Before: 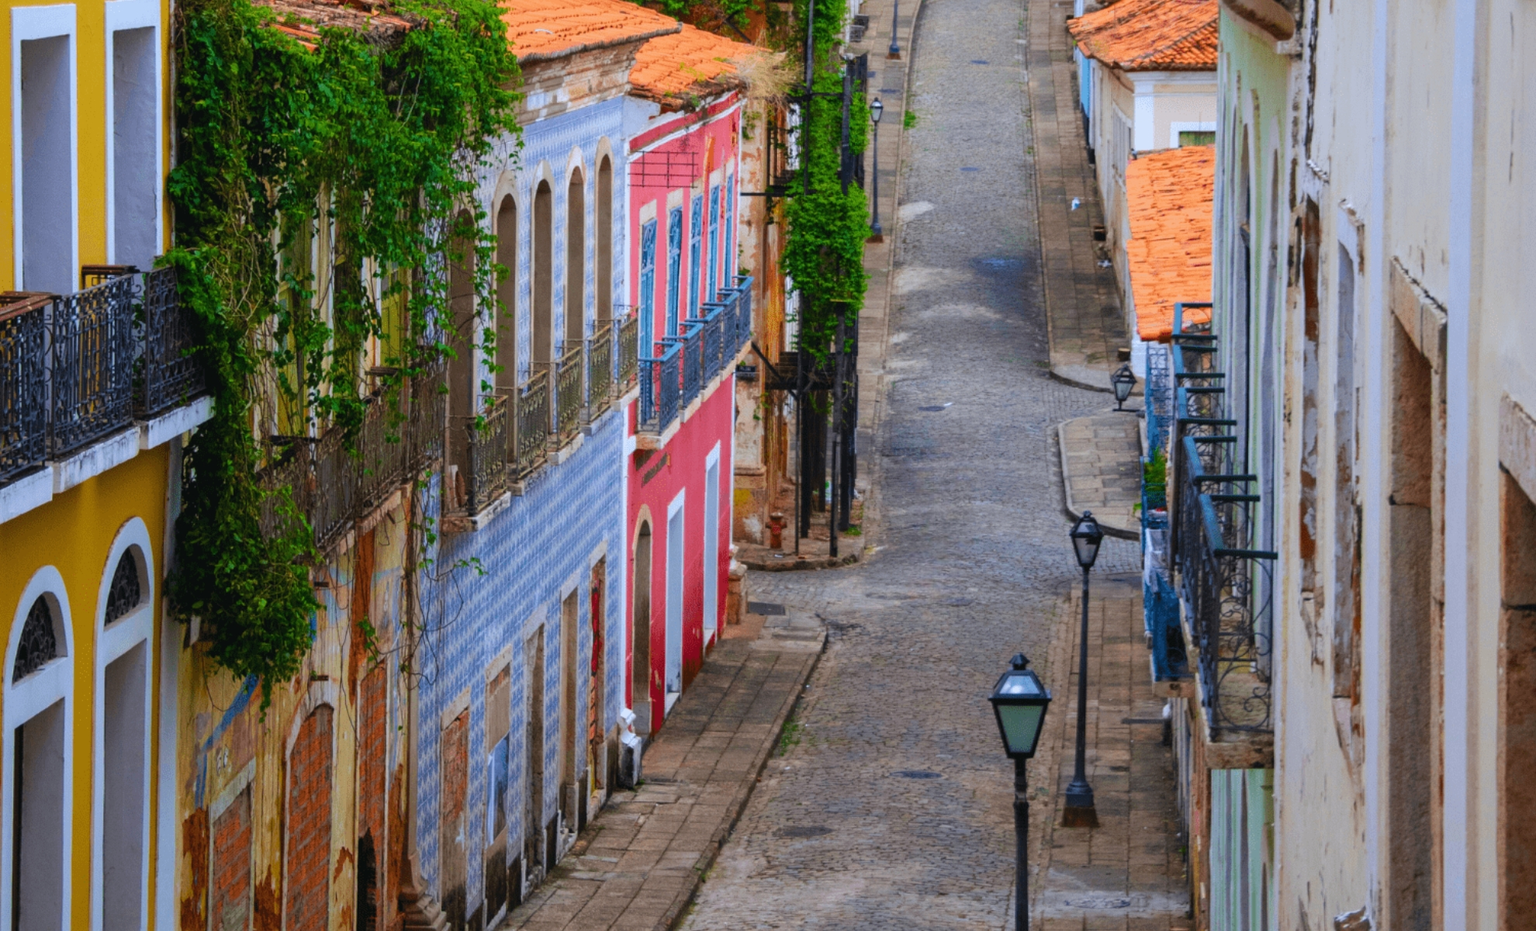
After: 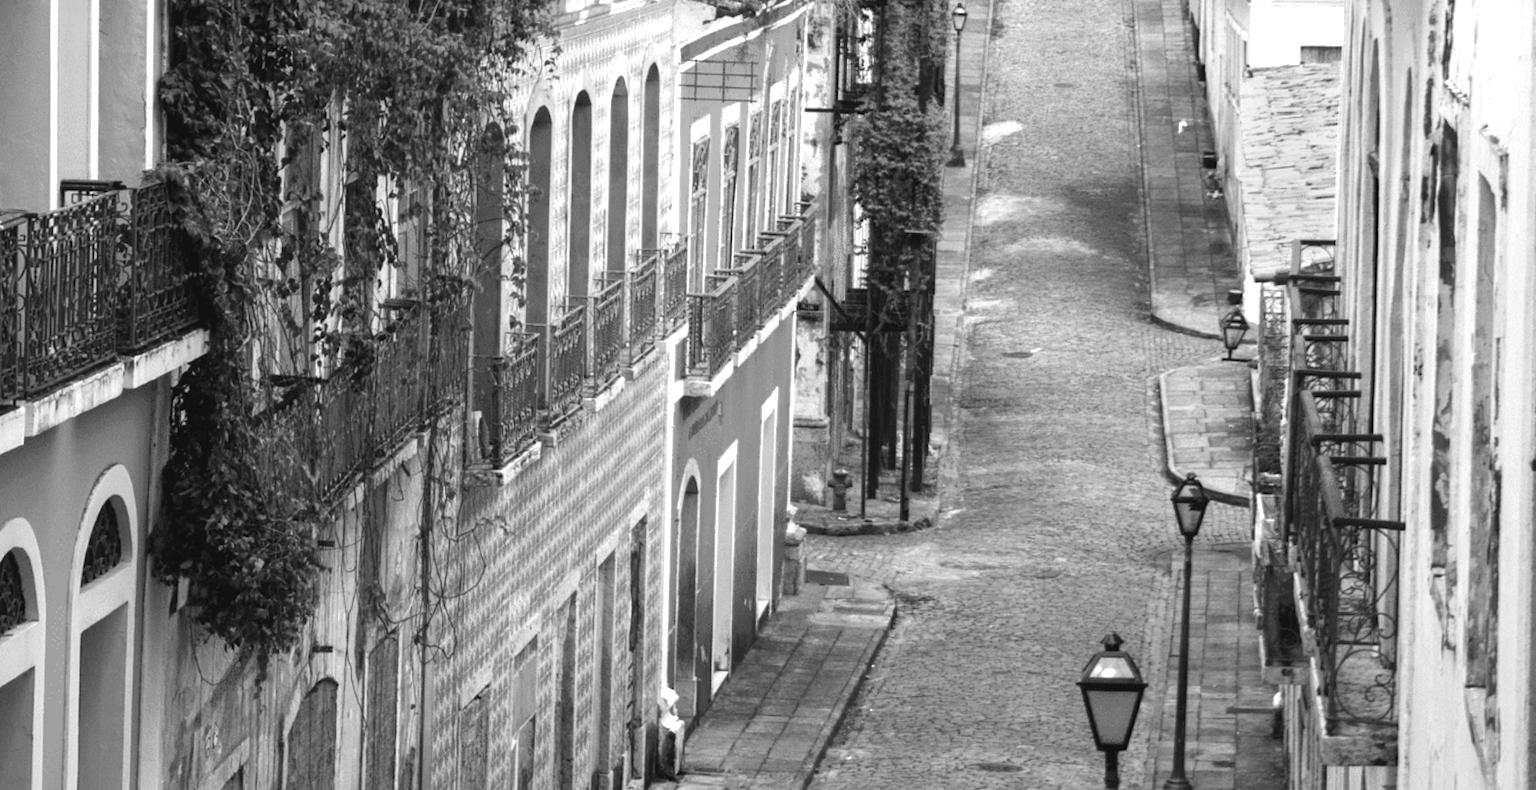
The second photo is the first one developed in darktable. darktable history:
monochrome: on, module defaults
rotate and perspective: rotation 0.8°, automatic cropping off
color balance rgb: linear chroma grading › global chroma 10%, perceptual saturation grading › global saturation 40%, perceptual brilliance grading › global brilliance 30%, global vibrance 20%
crop and rotate: left 2.425%, top 11.305%, right 9.6%, bottom 15.08%
